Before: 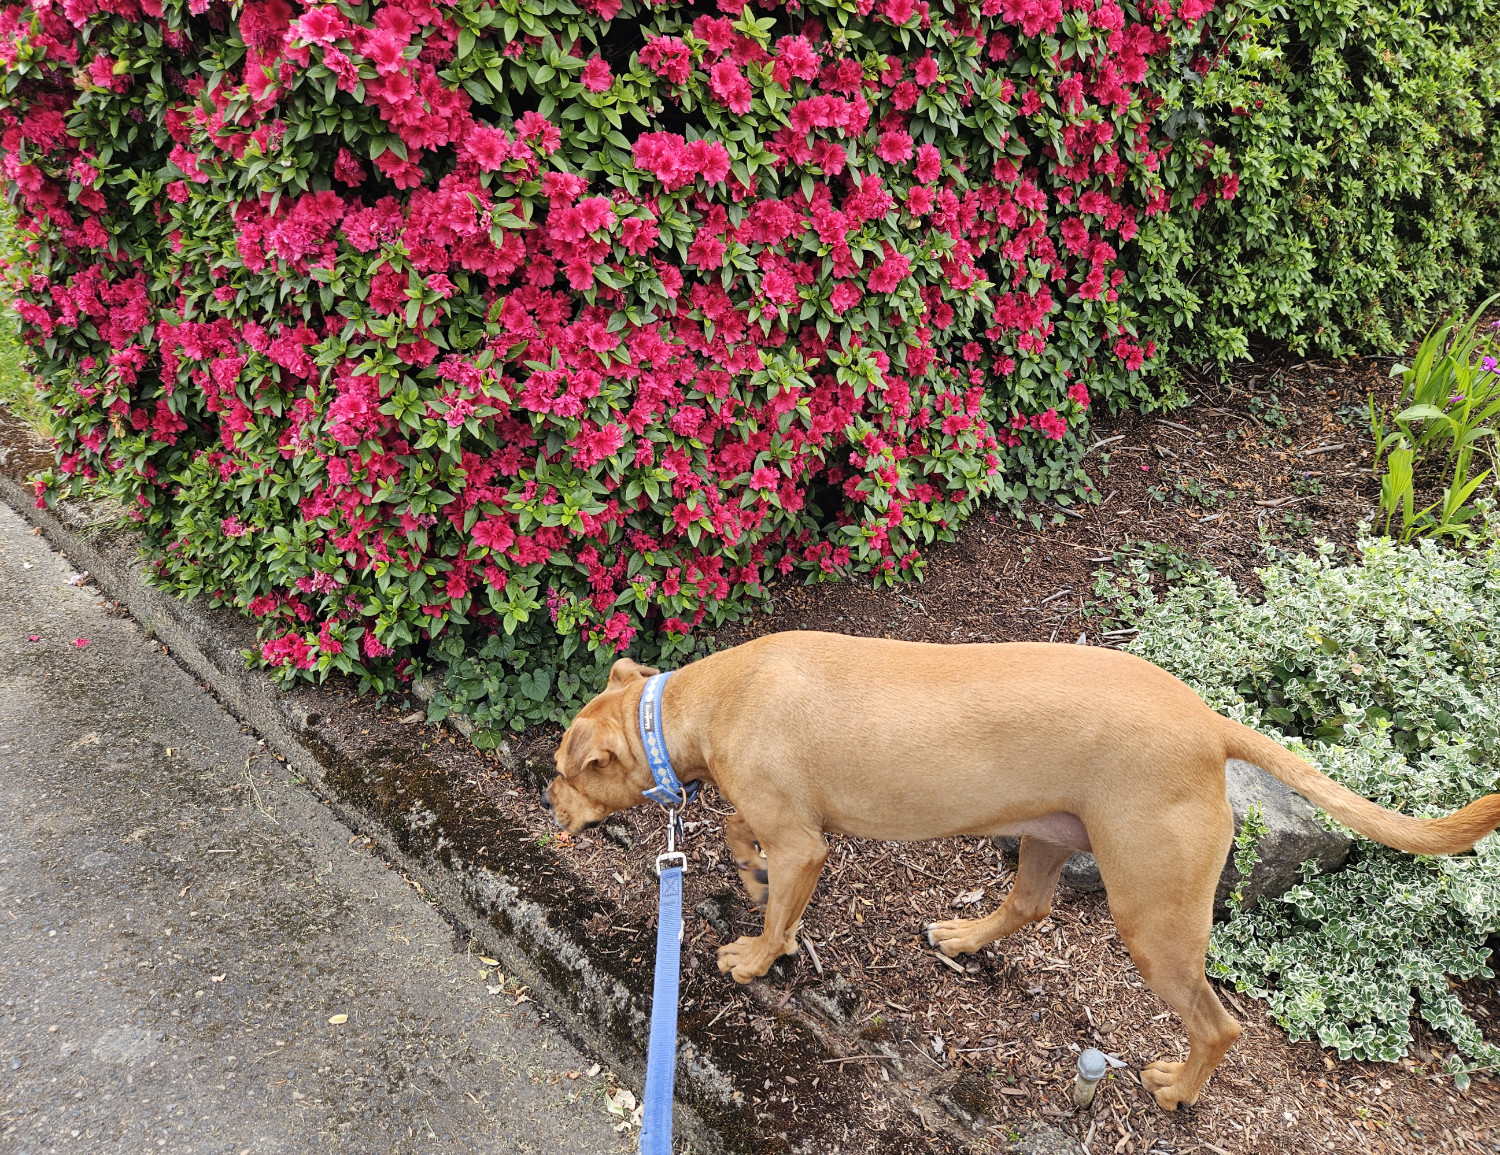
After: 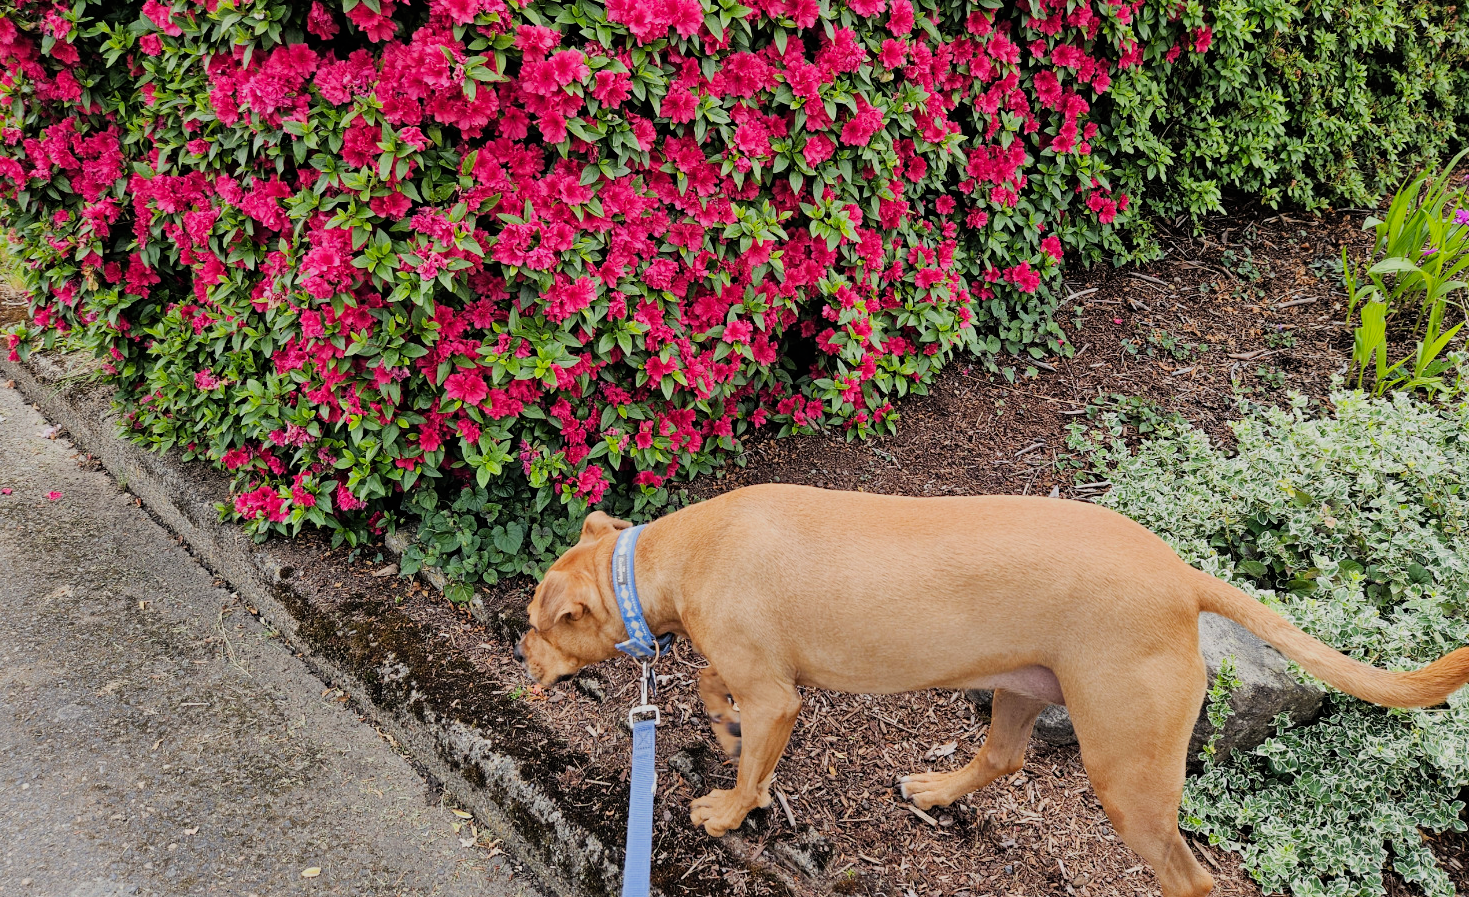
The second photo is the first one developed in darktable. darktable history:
crop and rotate: left 1.887%, top 12.731%, right 0.179%, bottom 9.595%
filmic rgb: black relative exposure -7.65 EV, white relative exposure 4.56 EV, threshold 2.97 EV, hardness 3.61, contrast 1.061, enable highlight reconstruction true
